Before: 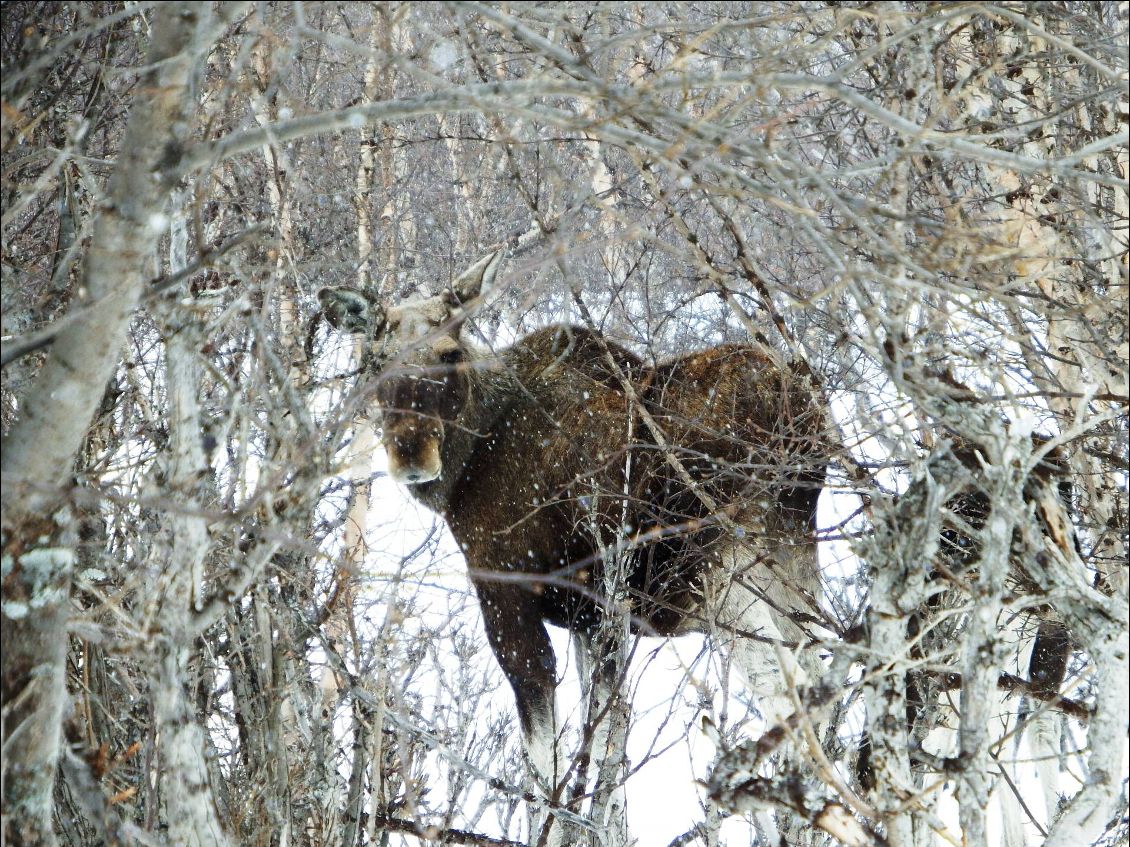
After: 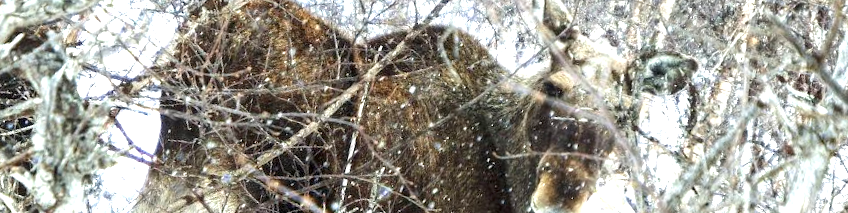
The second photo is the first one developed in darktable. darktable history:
exposure: black level correction 0, exposure 0.9 EV, compensate highlight preservation false
crop and rotate: angle 16.12°, top 30.835%, bottom 35.653%
local contrast: on, module defaults
